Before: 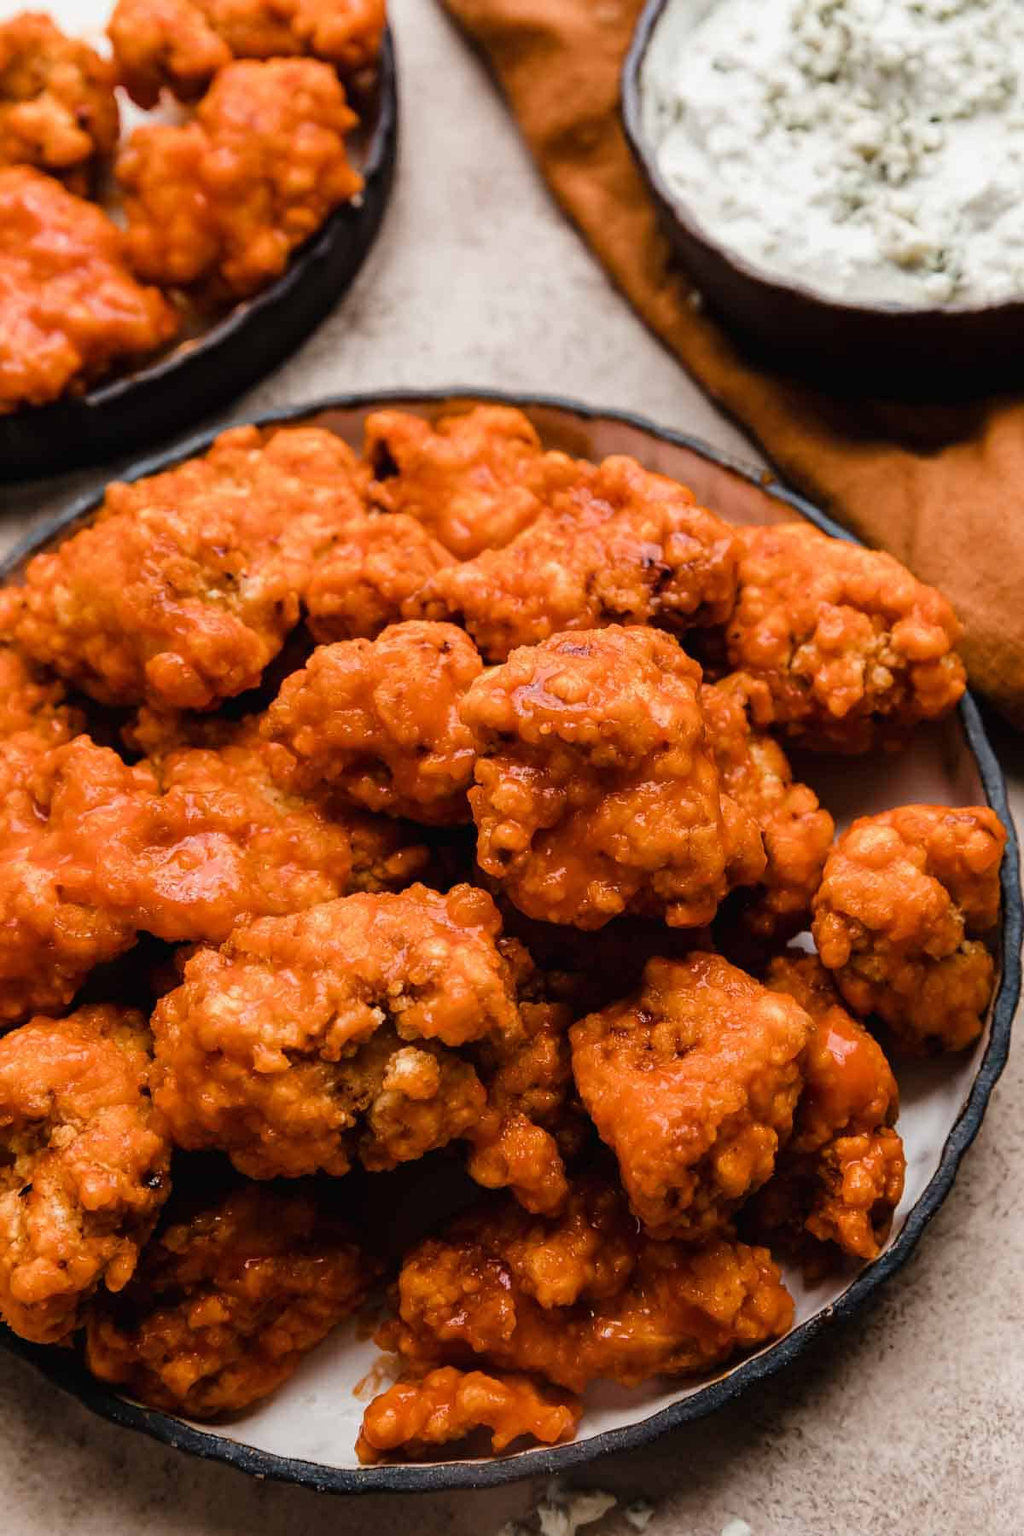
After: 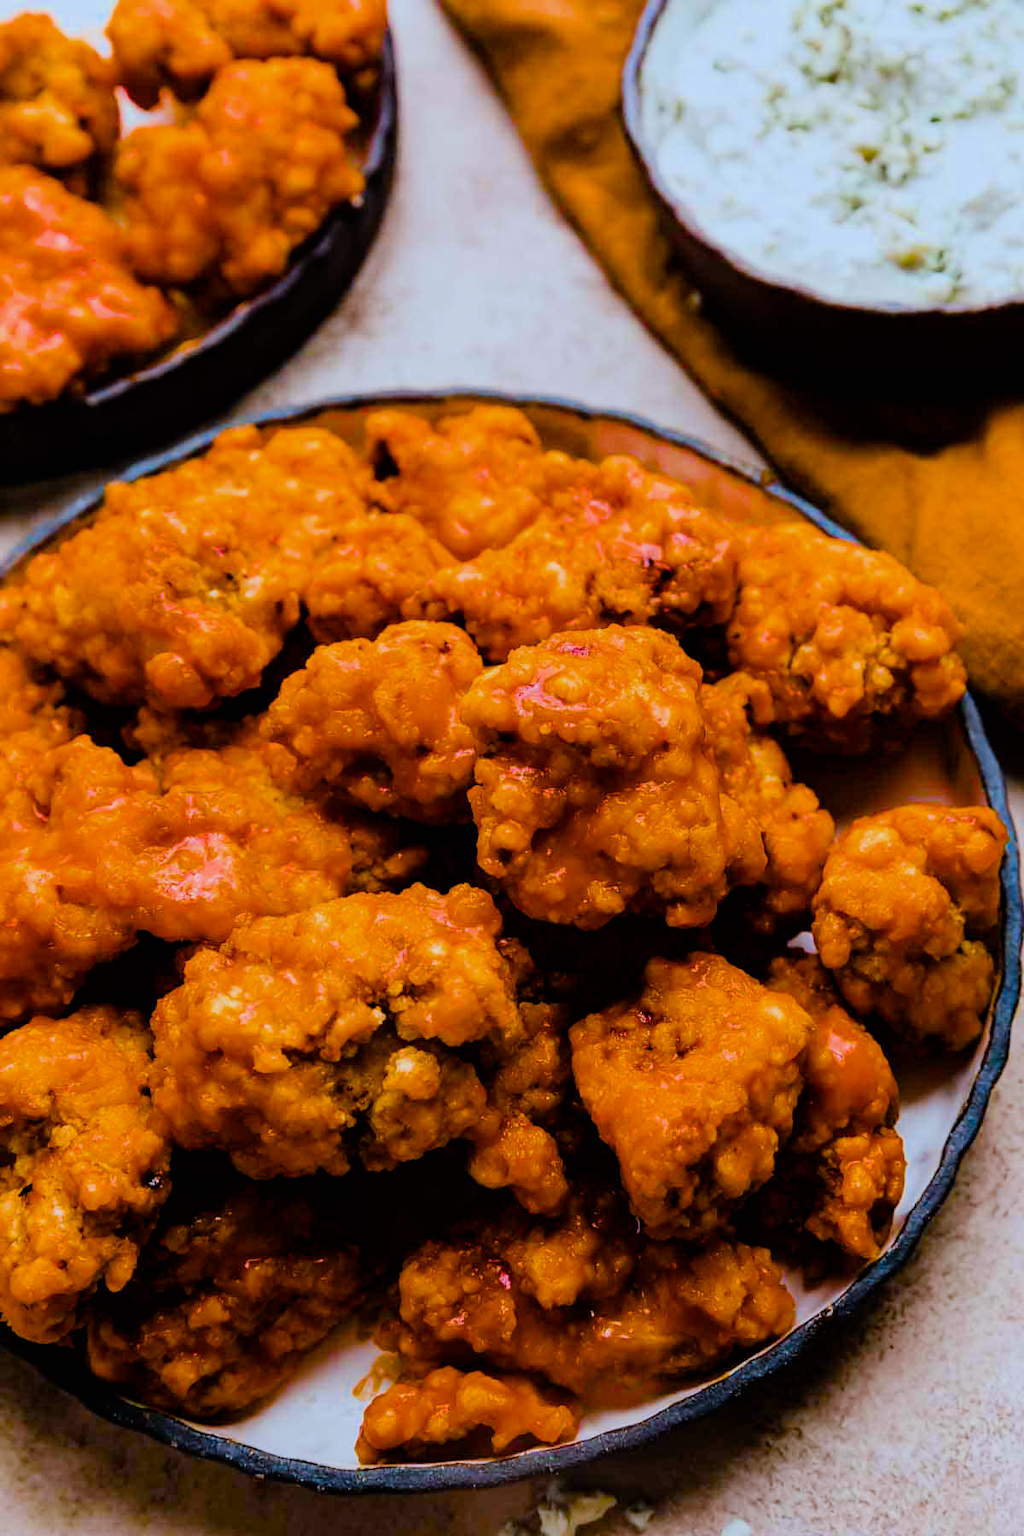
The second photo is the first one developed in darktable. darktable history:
color balance rgb: linear chroma grading › shadows 10%, linear chroma grading › highlights 10%, linear chroma grading › global chroma 15%, linear chroma grading › mid-tones 15%, perceptual saturation grading › global saturation 40%, perceptual saturation grading › highlights -25%, perceptual saturation grading › mid-tones 35%, perceptual saturation grading › shadows 35%, perceptual brilliance grading › global brilliance 11.29%, global vibrance 11.29%
filmic rgb: black relative exposure -7.65 EV, white relative exposure 4.56 EV, hardness 3.61, color science v6 (2022)
white balance: red 0.924, blue 1.095
